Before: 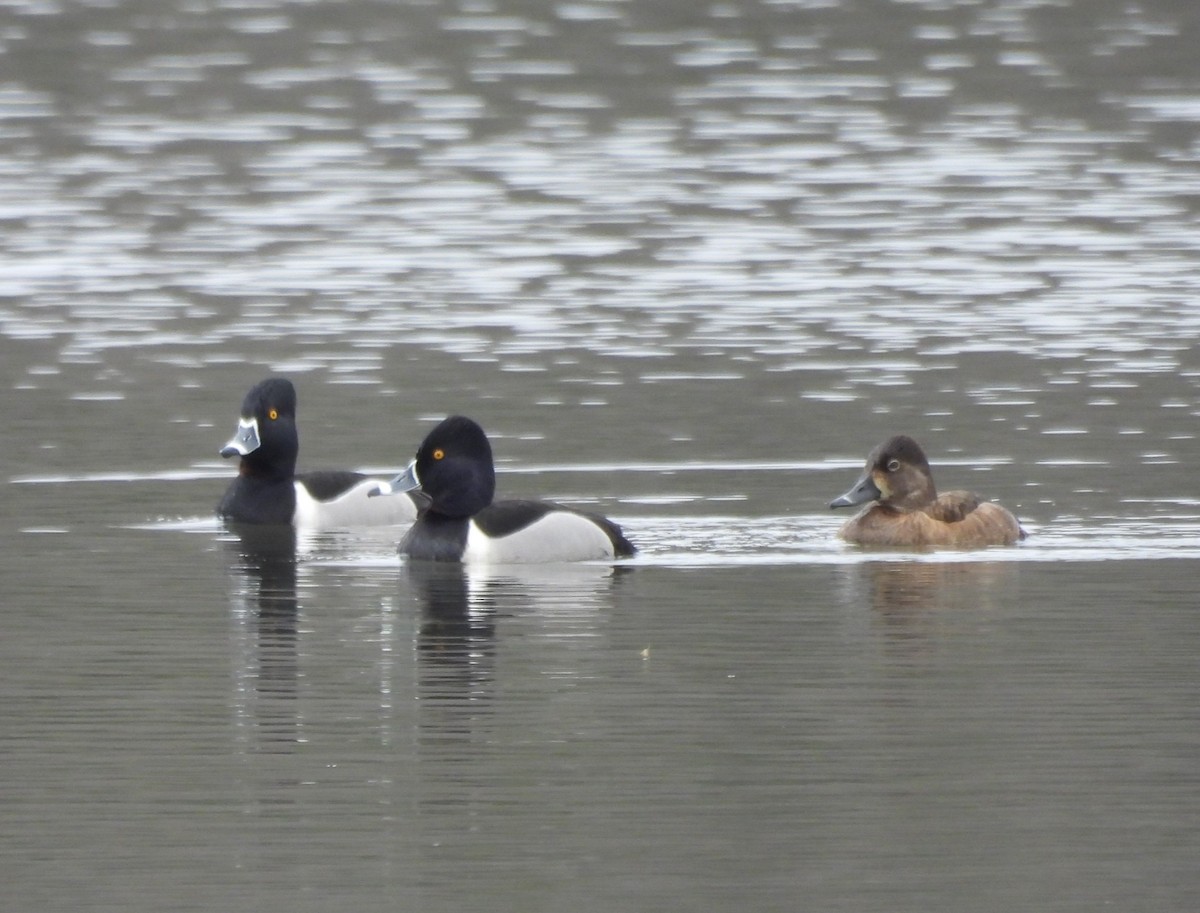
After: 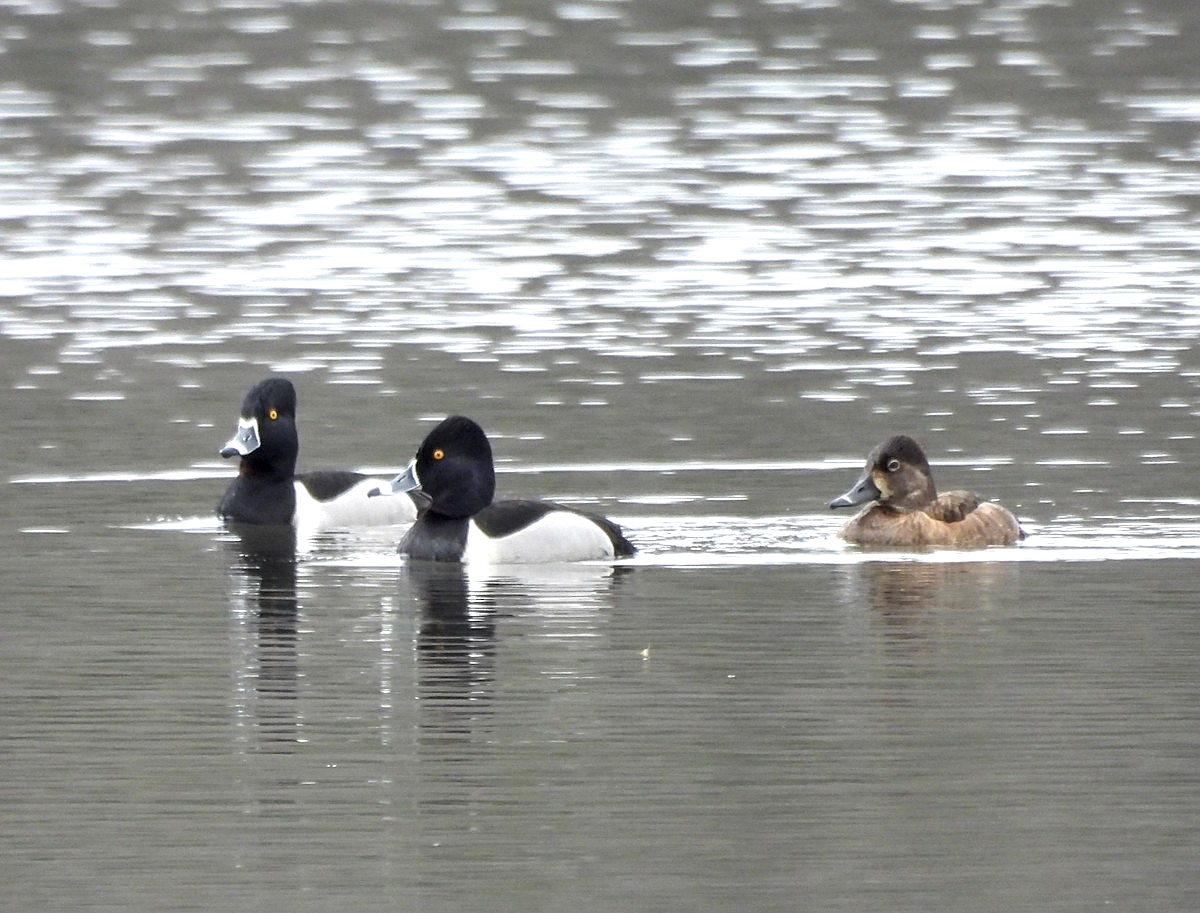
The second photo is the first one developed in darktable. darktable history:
sharpen: amount 0.49
local contrast: detail 135%, midtone range 0.746
exposure: exposure 0.375 EV, compensate exposure bias true, compensate highlight preservation false
